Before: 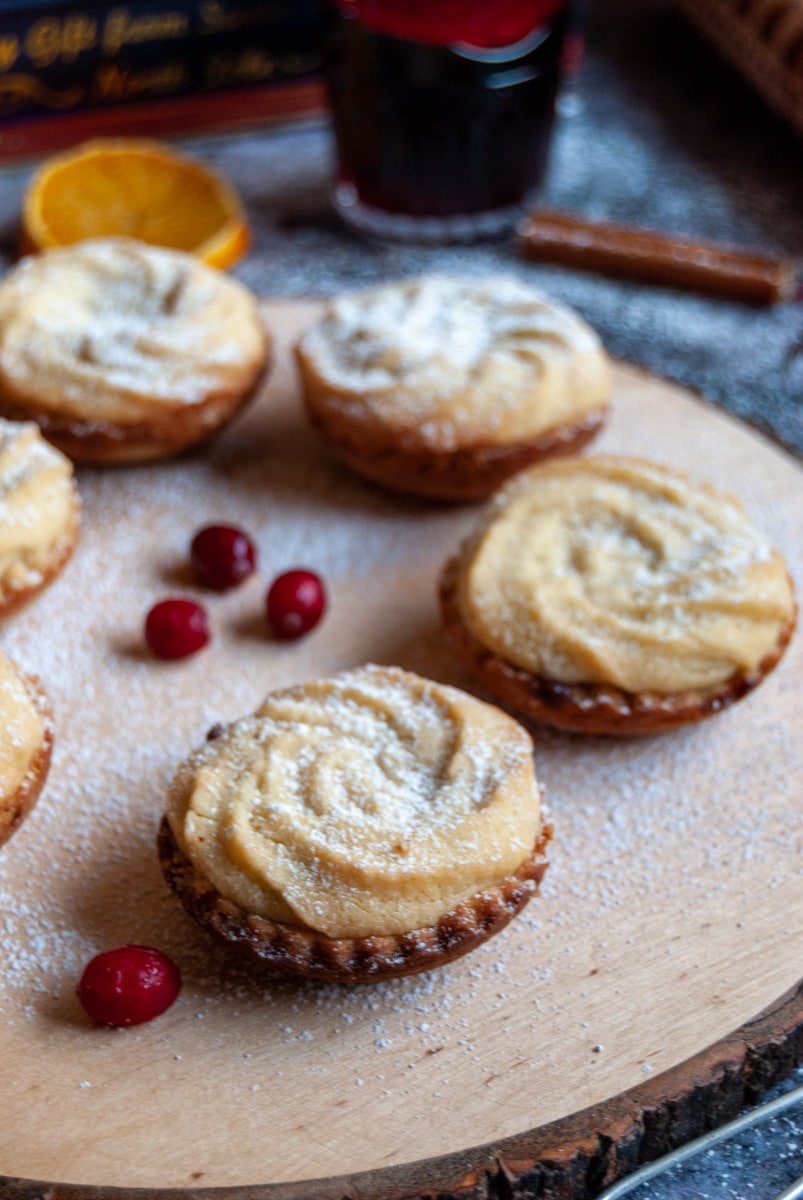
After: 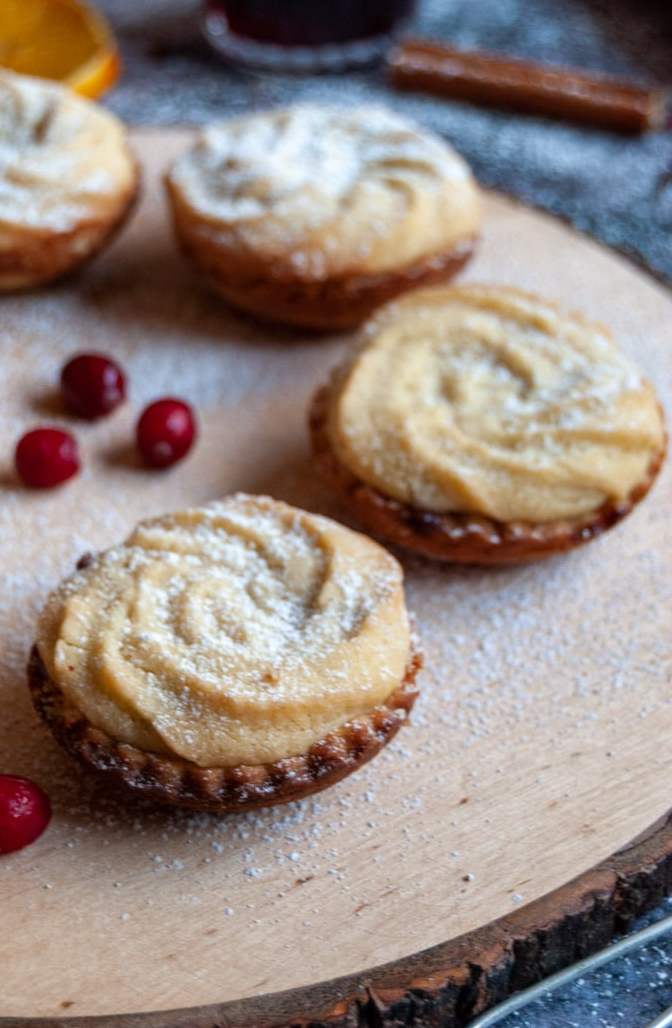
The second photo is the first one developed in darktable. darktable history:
crop: left 16.275%, top 14.264%
